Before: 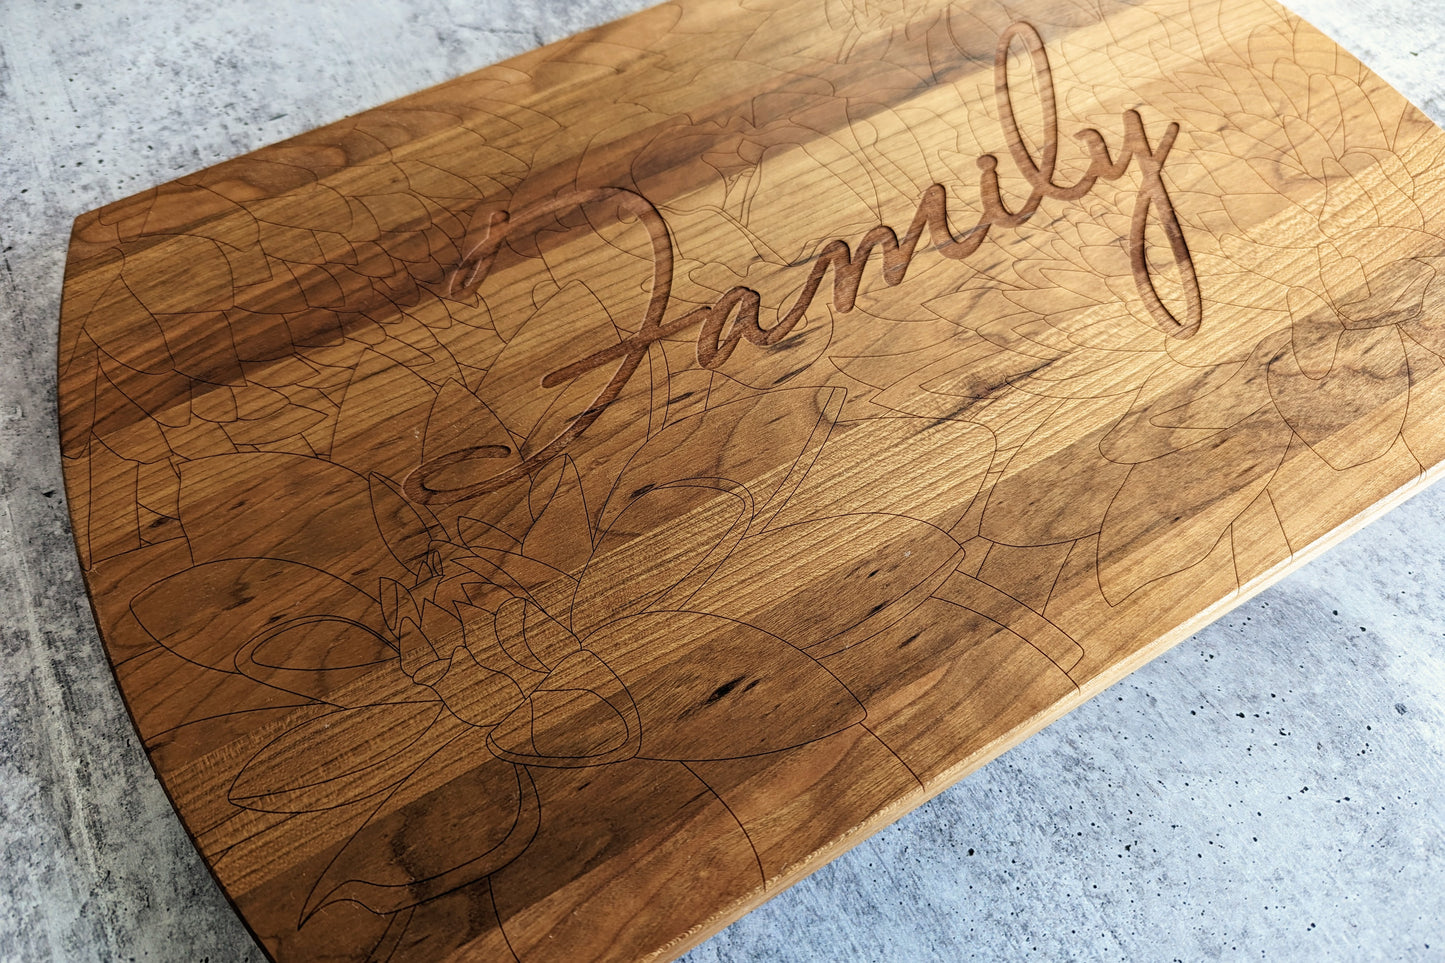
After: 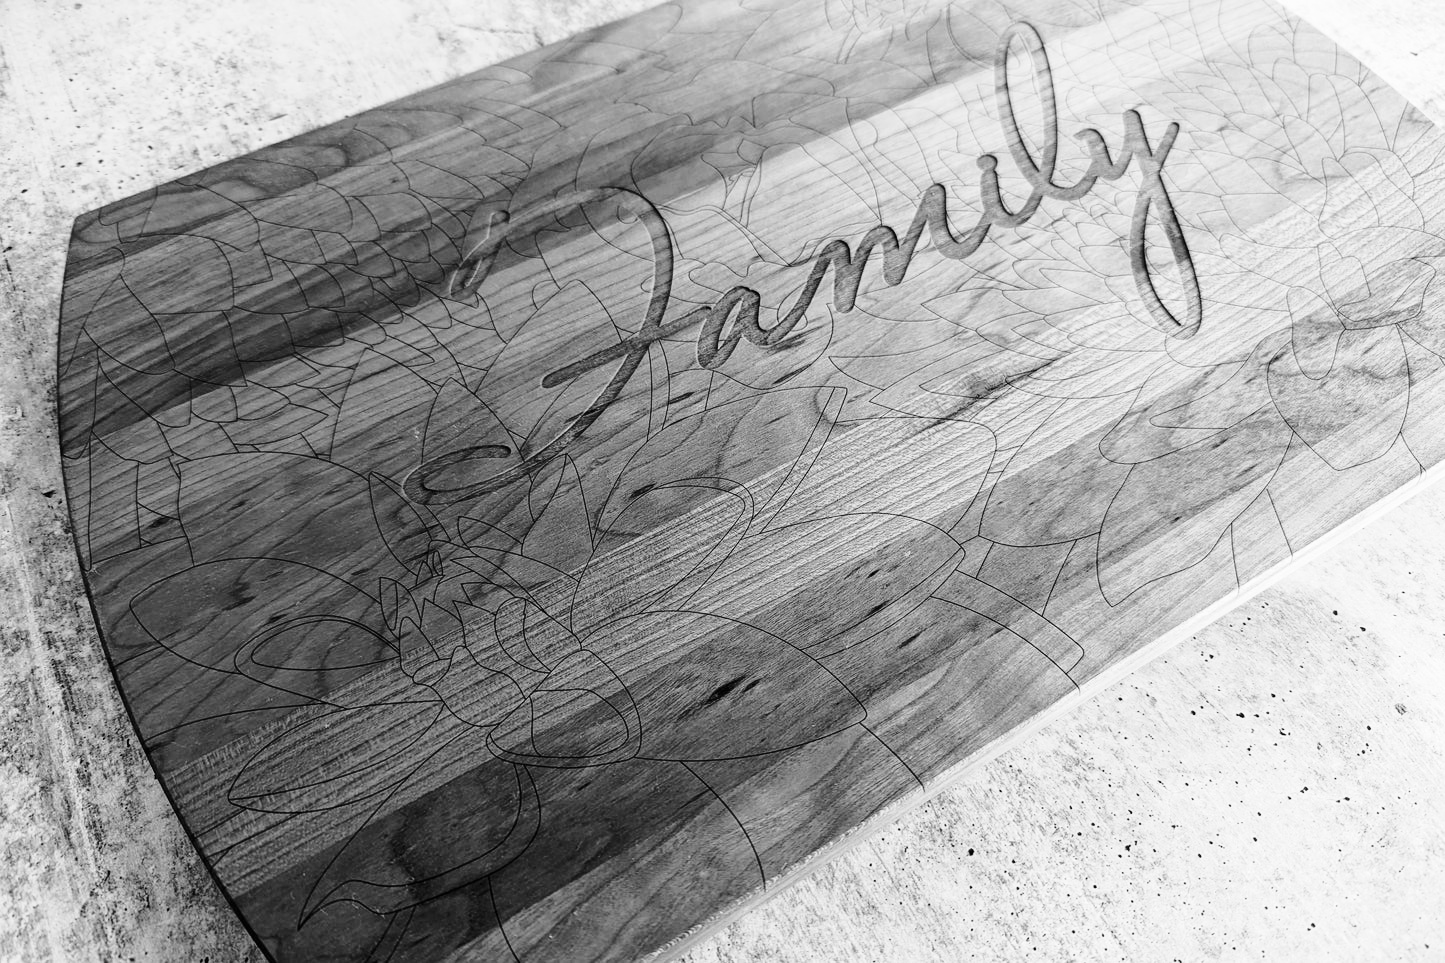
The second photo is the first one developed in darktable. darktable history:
color zones: curves: ch1 [(0.263, 0.53) (0.376, 0.287) (0.487, 0.512) (0.748, 0.547) (1, 0.513)]; ch2 [(0.262, 0.45) (0.751, 0.477)], mix 31.98%
color calibration: output gray [0.22, 0.42, 0.37, 0], gray › normalize channels true, illuminant same as pipeline (D50), adaptation XYZ, x 0.346, y 0.359, gamut compression 0
base curve: curves: ch0 [(0, 0) (0.028, 0.03) (0.121, 0.232) (0.46, 0.748) (0.859, 0.968) (1, 1)]
